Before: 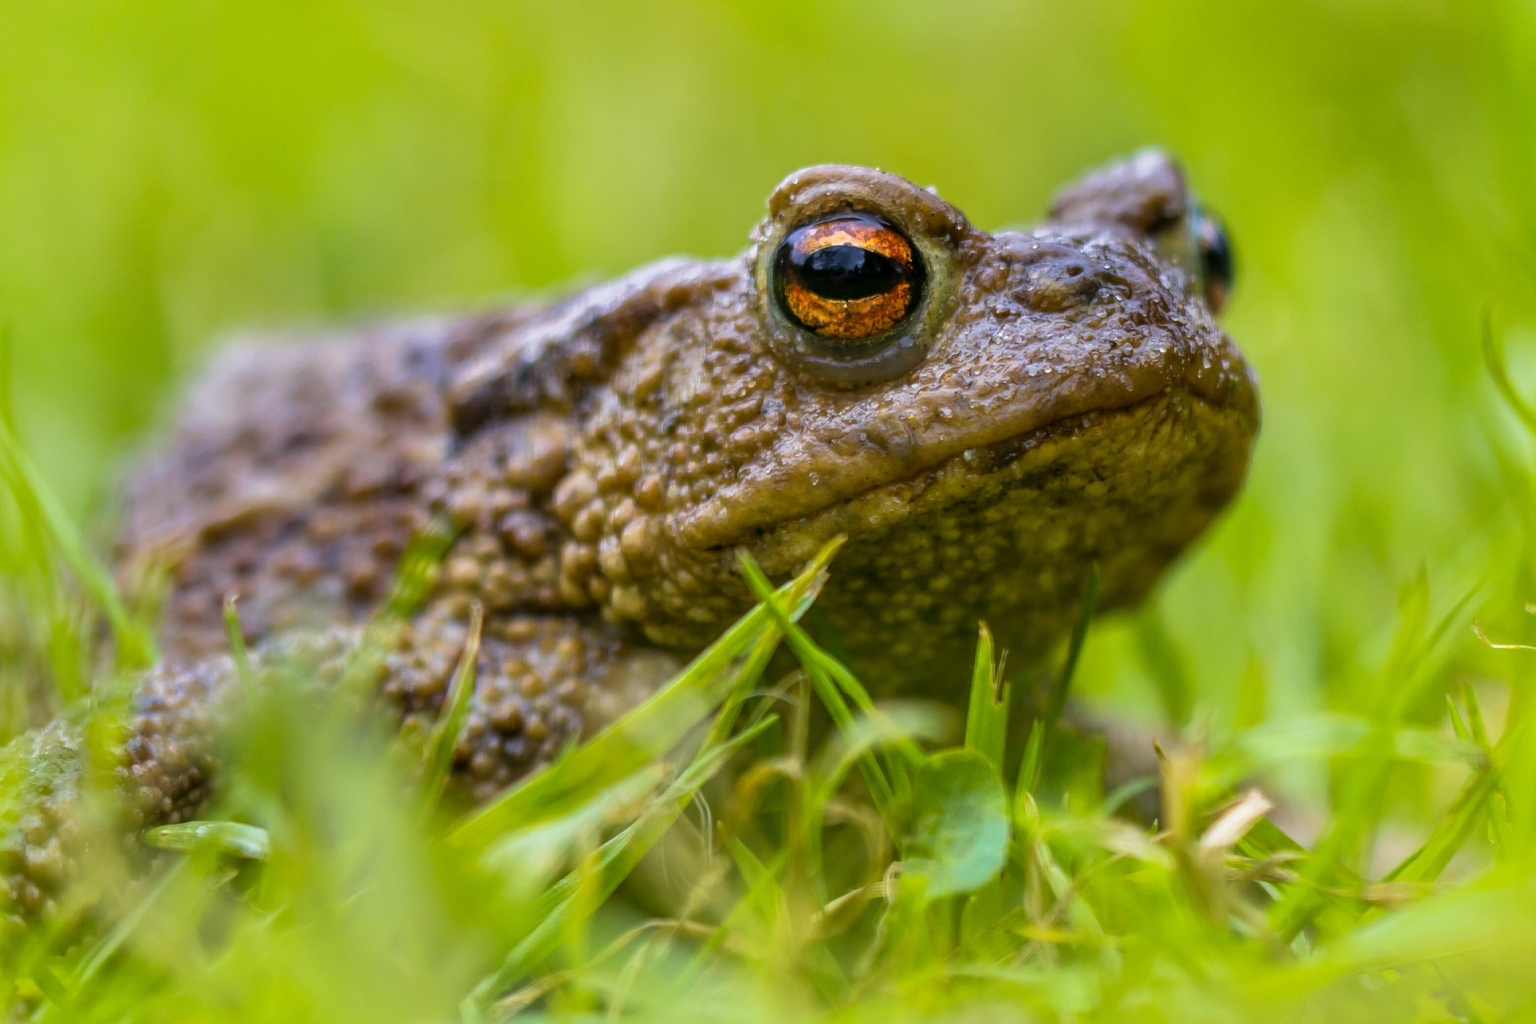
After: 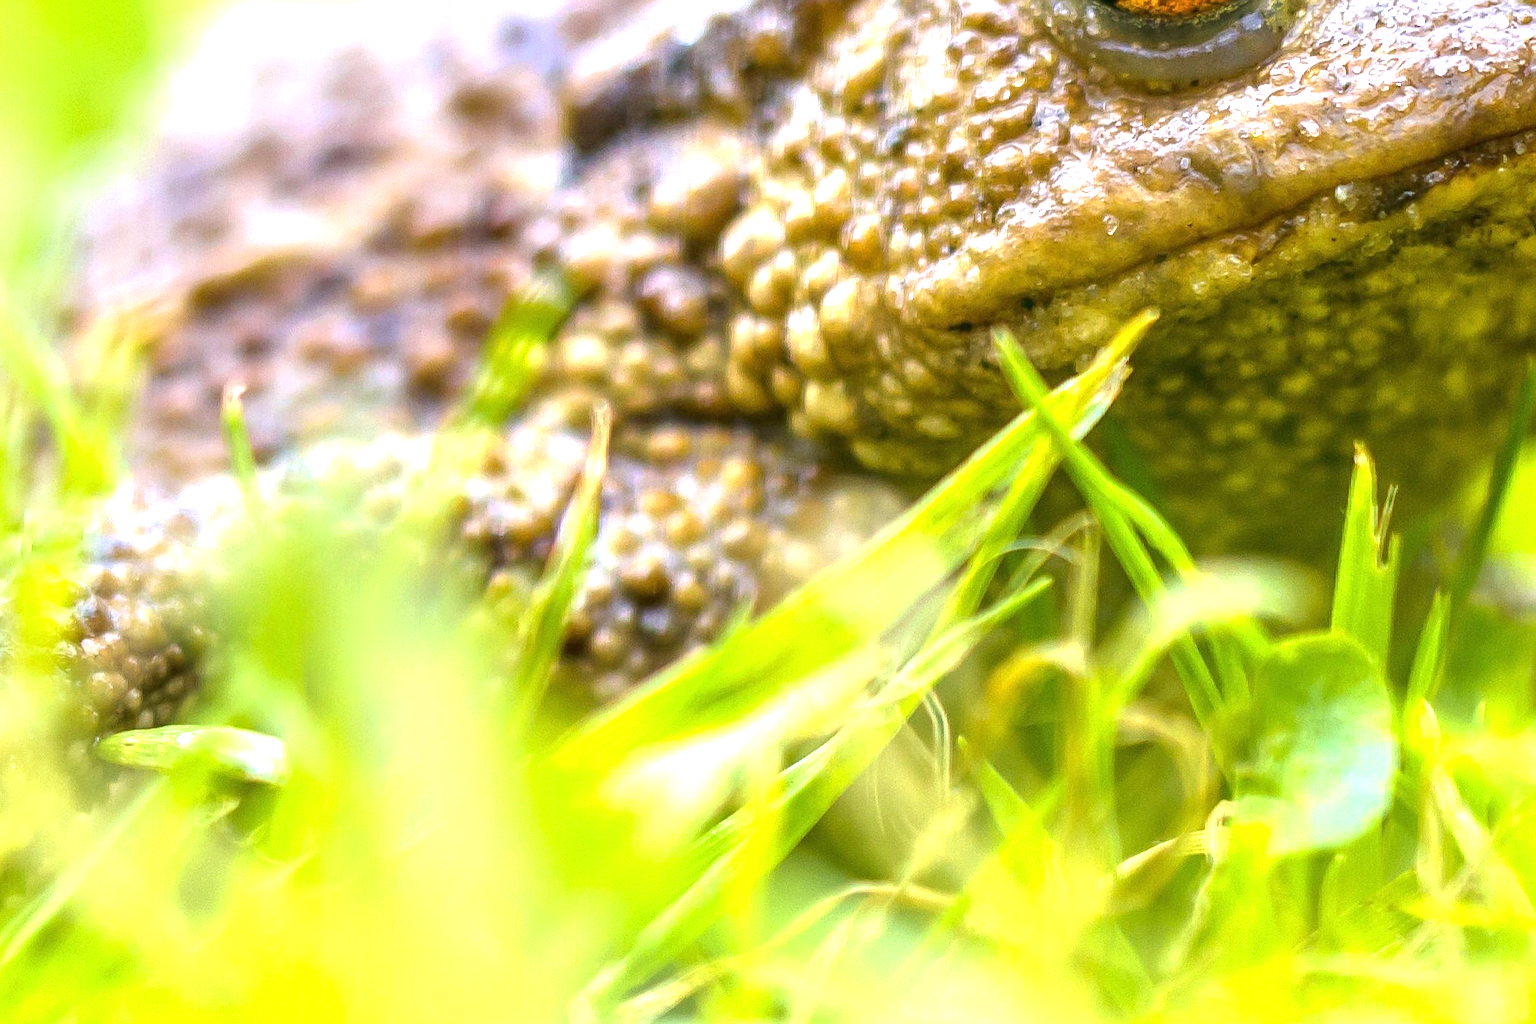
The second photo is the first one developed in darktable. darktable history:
exposure: black level correction 0, exposure 1.5 EV, compensate highlight preservation false
crop and rotate: angle -0.82°, left 3.85%, top 31.828%, right 27.992%
white balance: emerald 1
sharpen: radius 1.967
